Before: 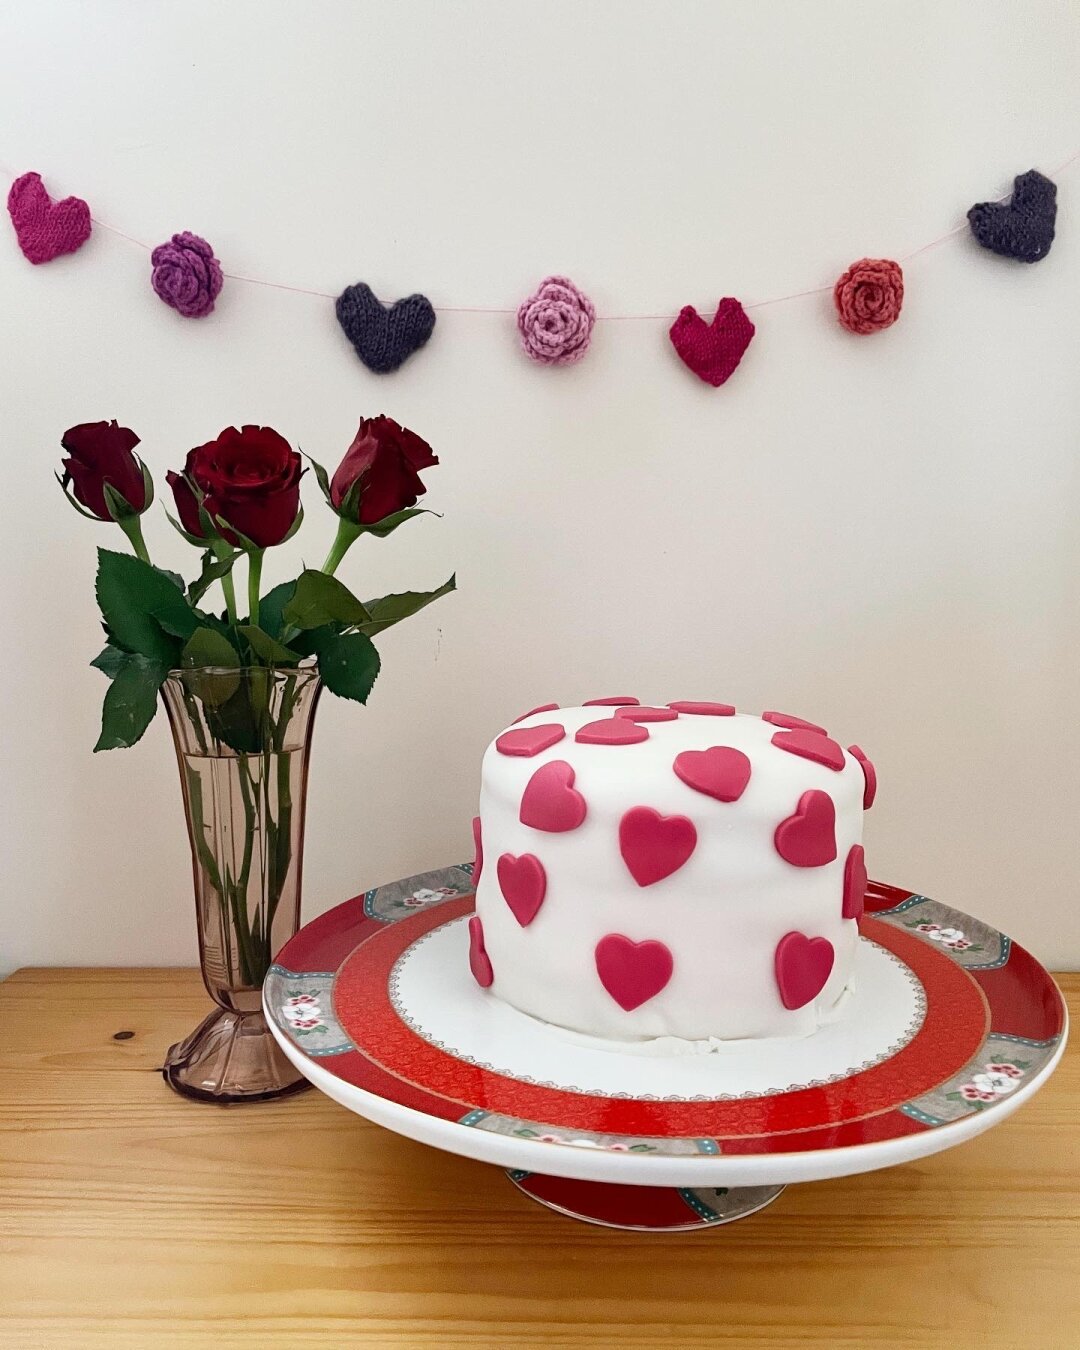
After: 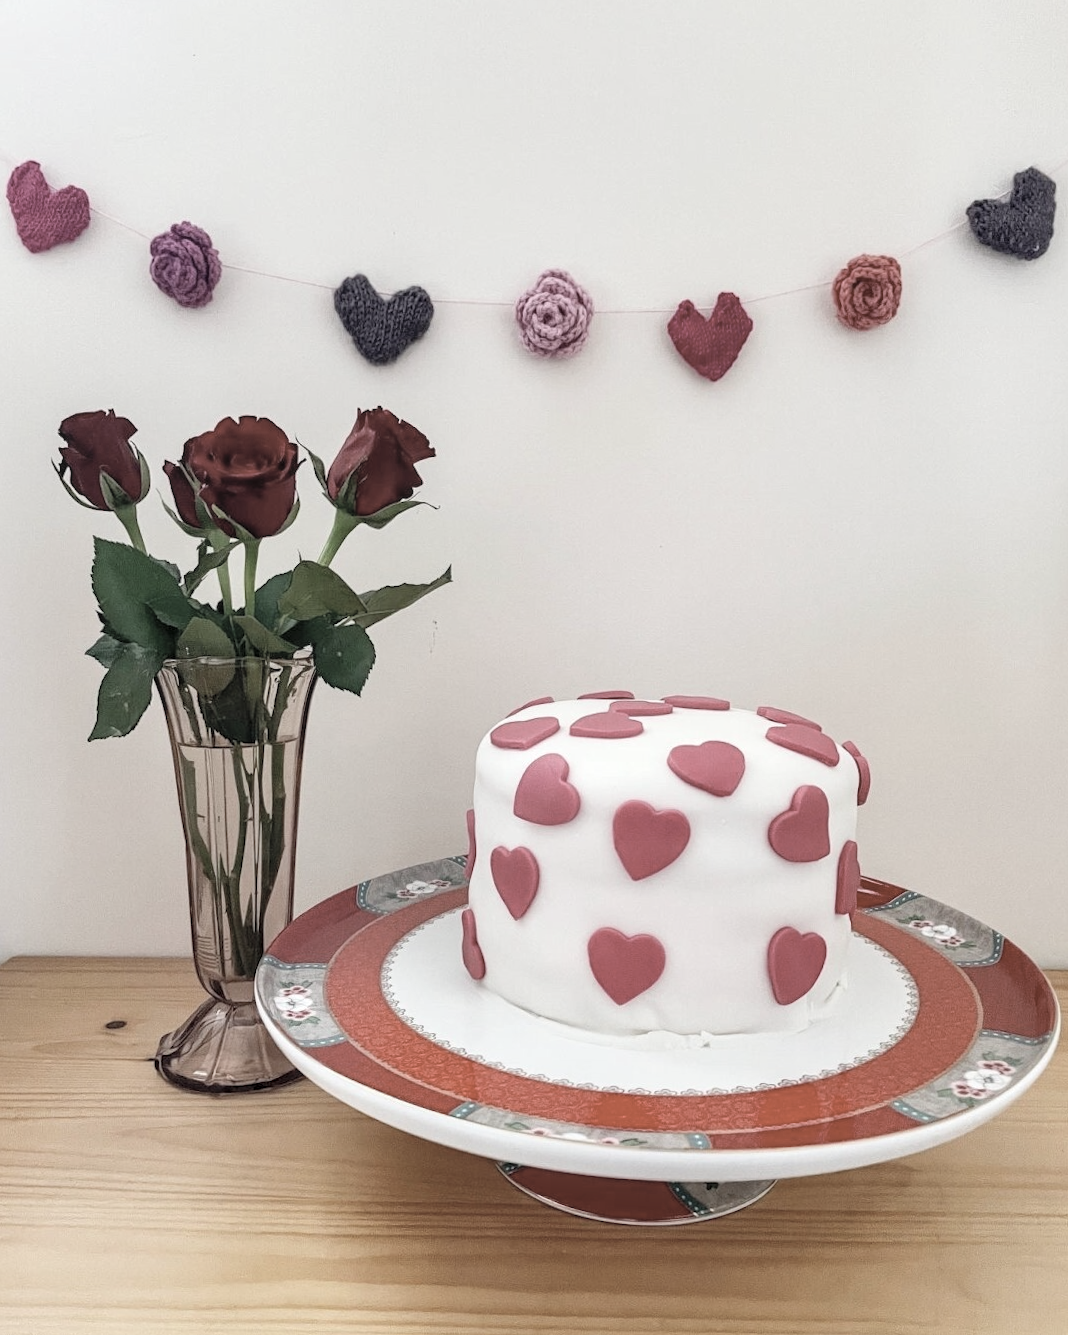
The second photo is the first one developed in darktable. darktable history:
local contrast: on, module defaults
crop and rotate: angle -0.5°
contrast brightness saturation: brightness 0.18, saturation -0.5
